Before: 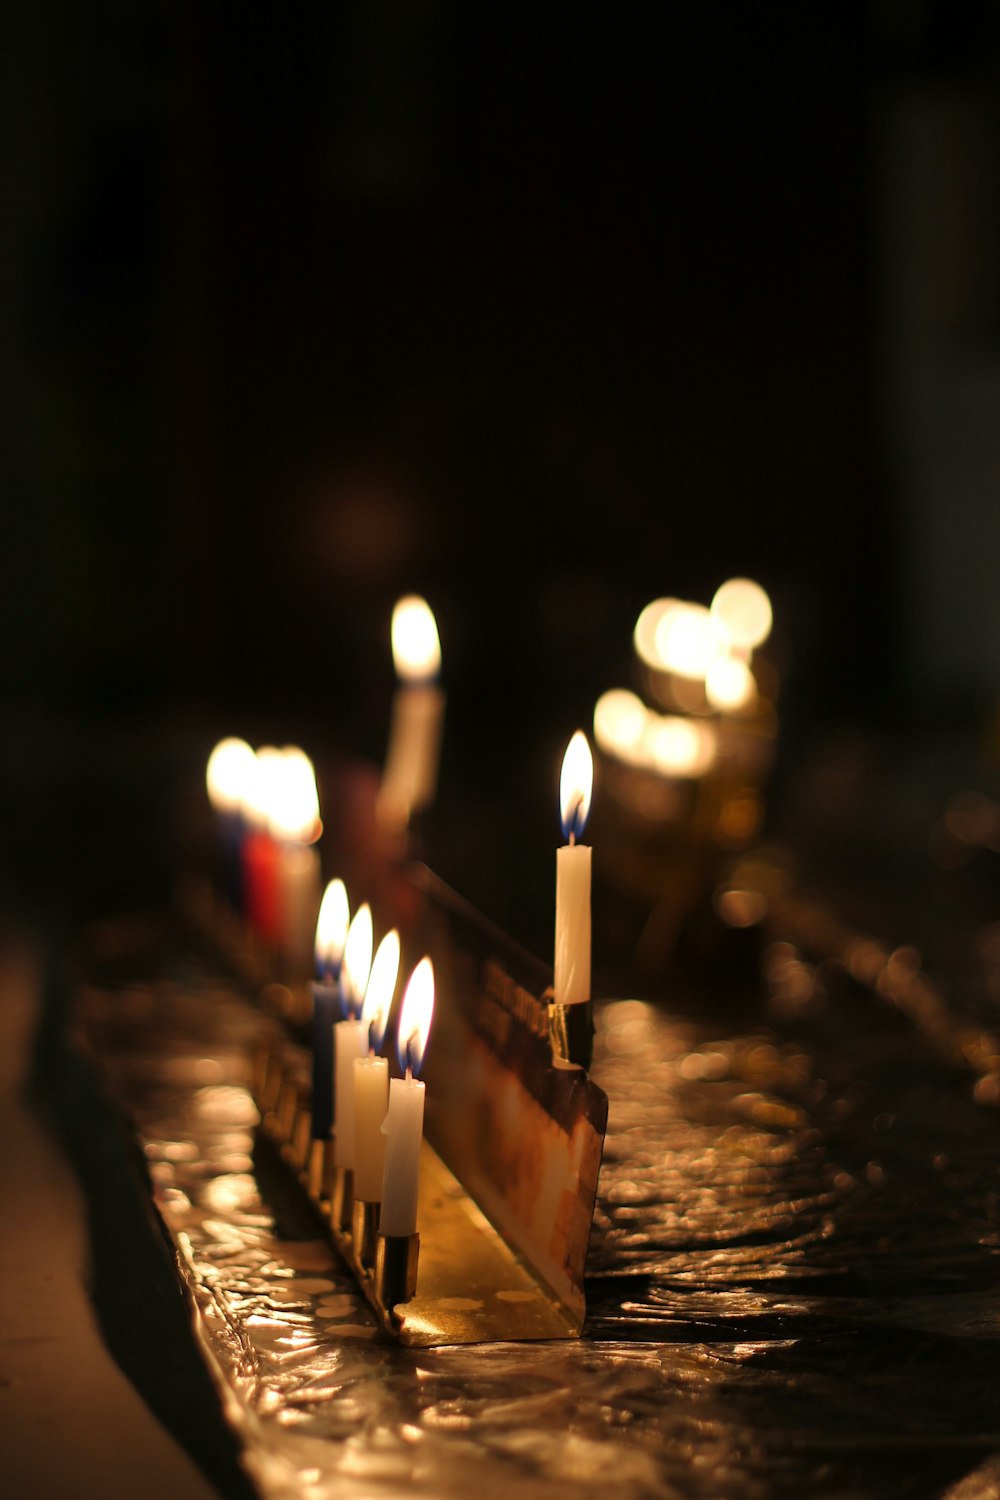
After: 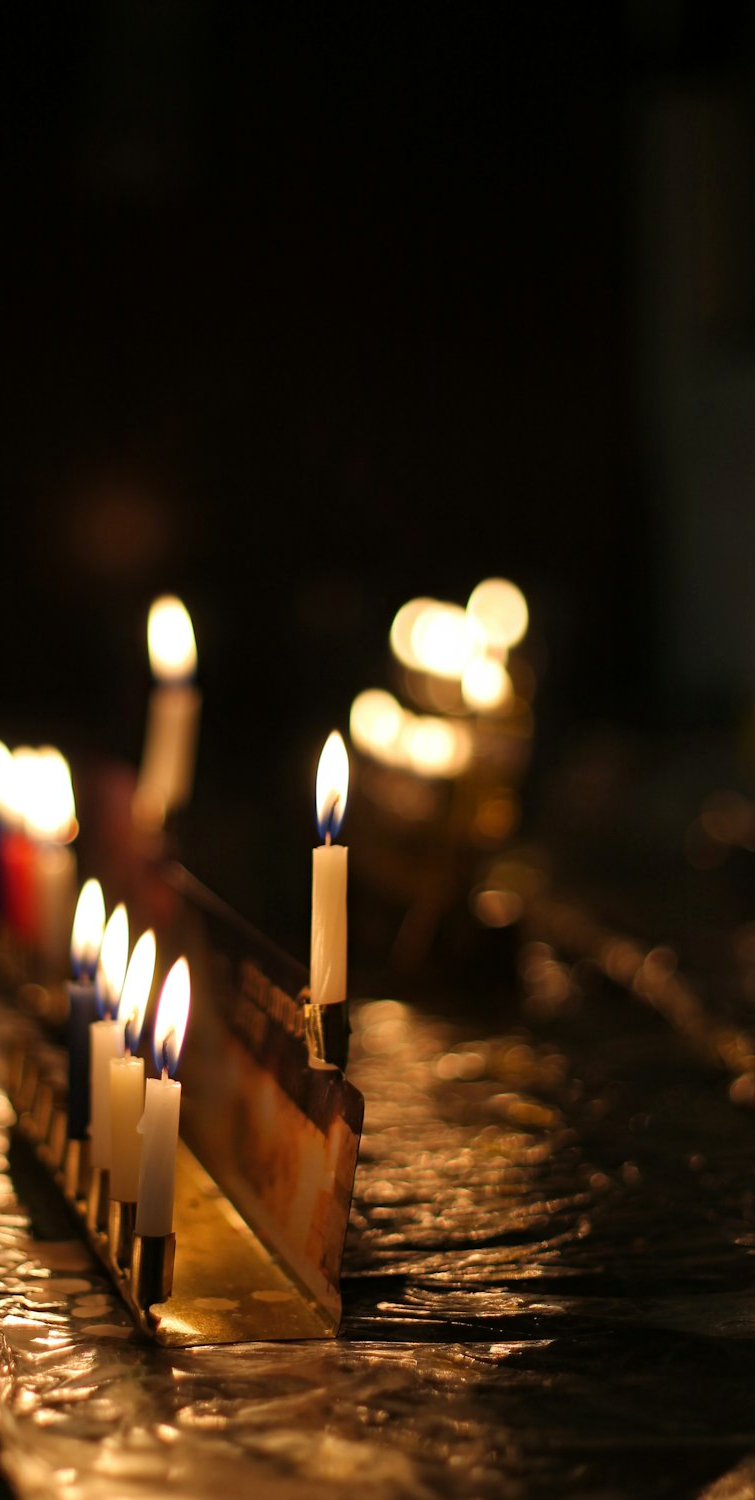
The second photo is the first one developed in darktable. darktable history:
exposure: compensate highlight preservation false
crop and rotate: left 24.5%
haze removal: compatibility mode true, adaptive false
